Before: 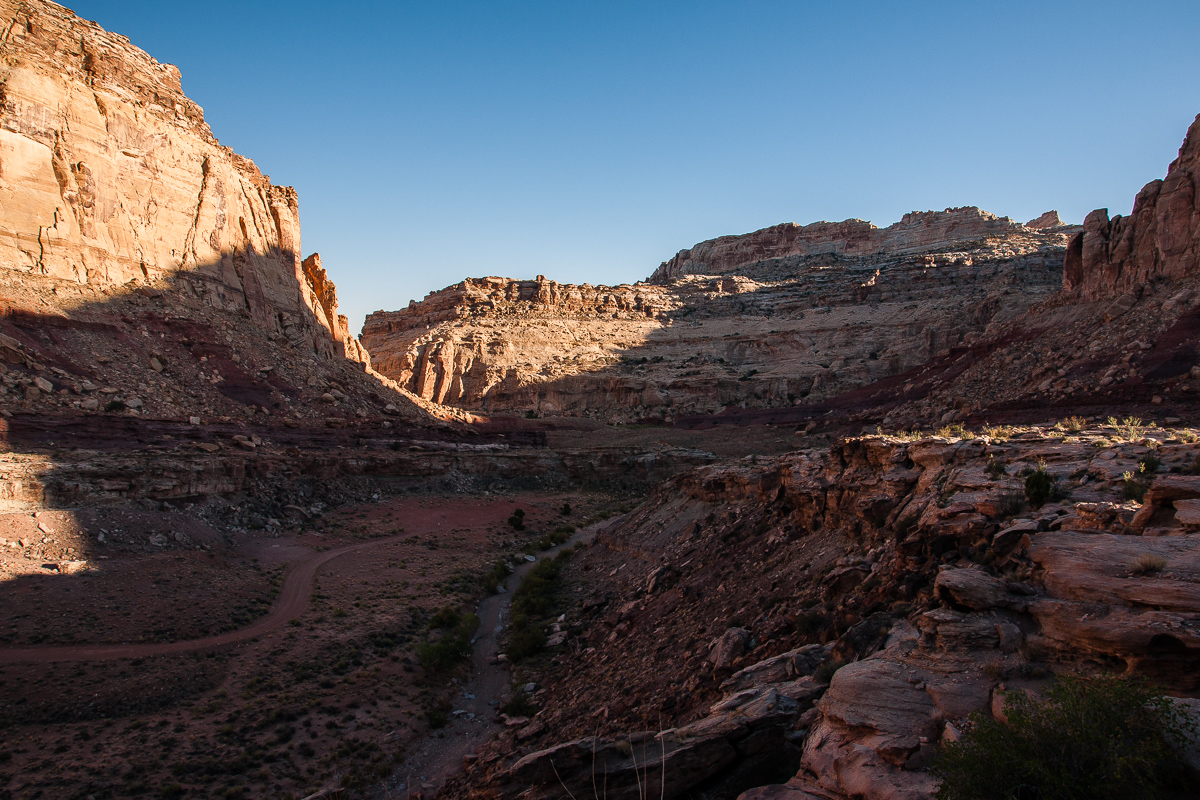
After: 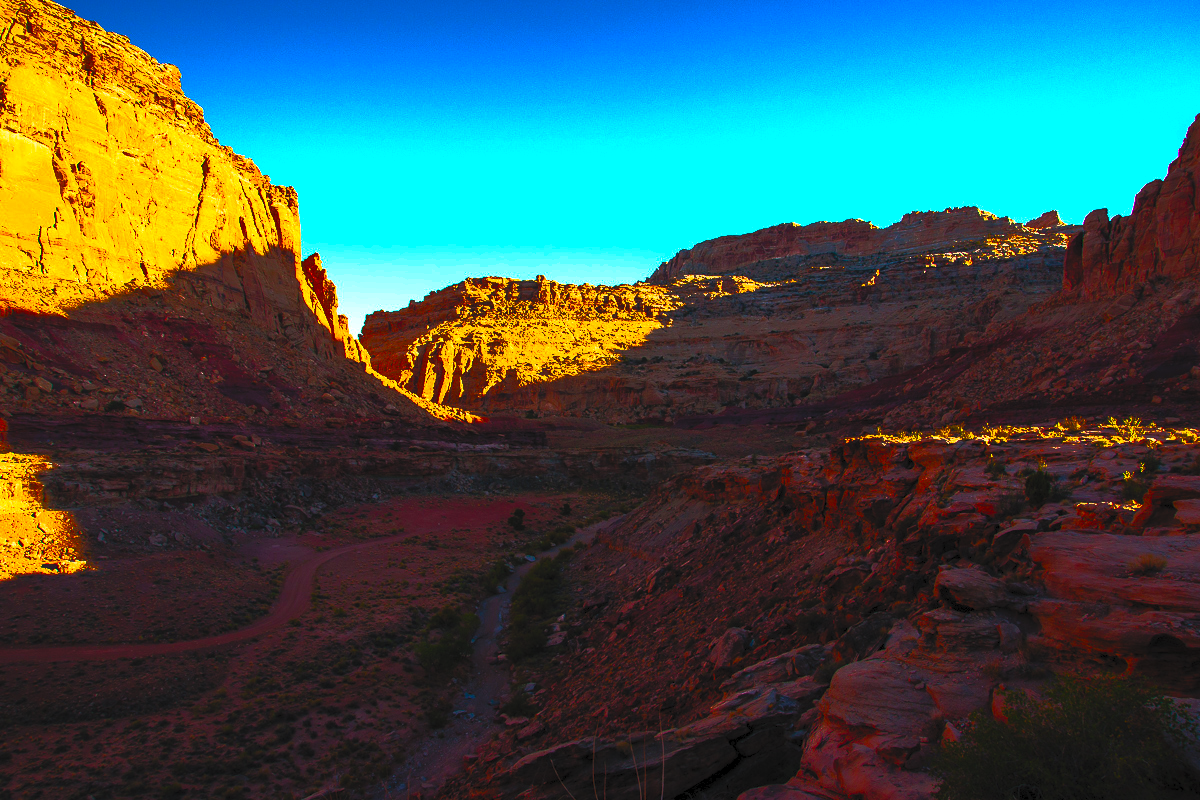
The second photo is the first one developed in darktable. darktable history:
contrast brightness saturation: contrast 1, brightness 1, saturation 1
color balance rgb: linear chroma grading › global chroma 40.15%, perceptual saturation grading › global saturation 60.58%, perceptual saturation grading › highlights 20.44%, perceptual saturation grading › shadows -50.36%, perceptual brilliance grading › highlights 2.19%, perceptual brilliance grading › mid-tones -50.36%, perceptual brilliance grading › shadows -50.36%
